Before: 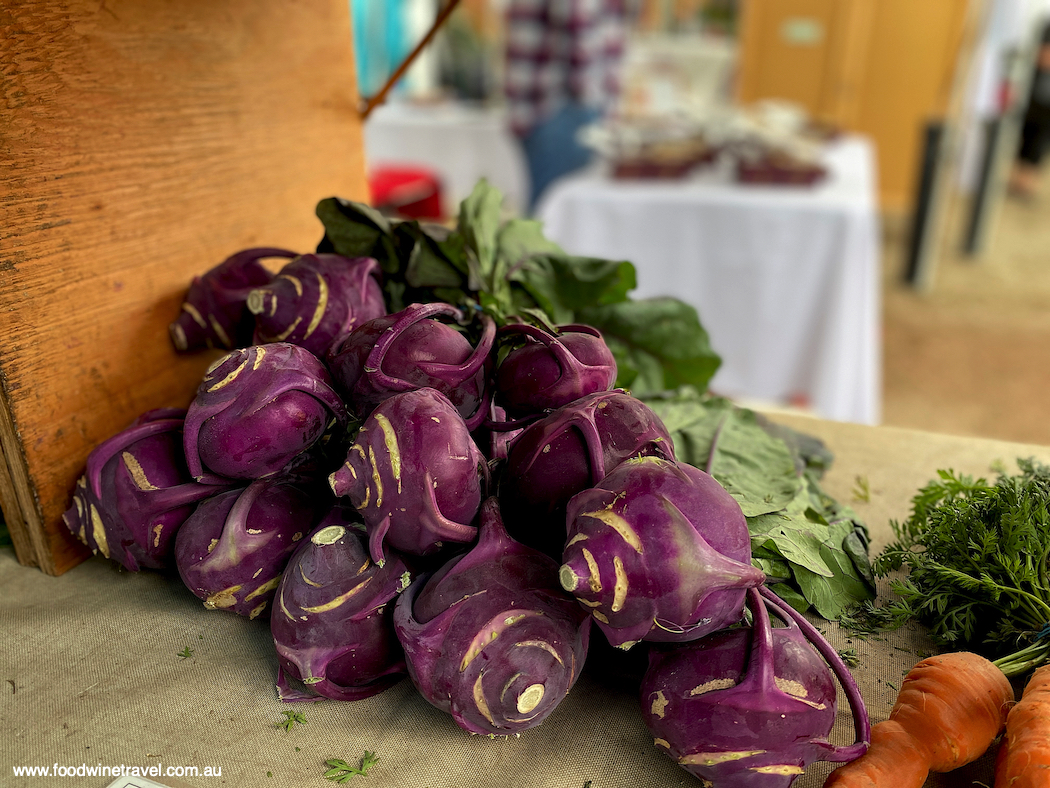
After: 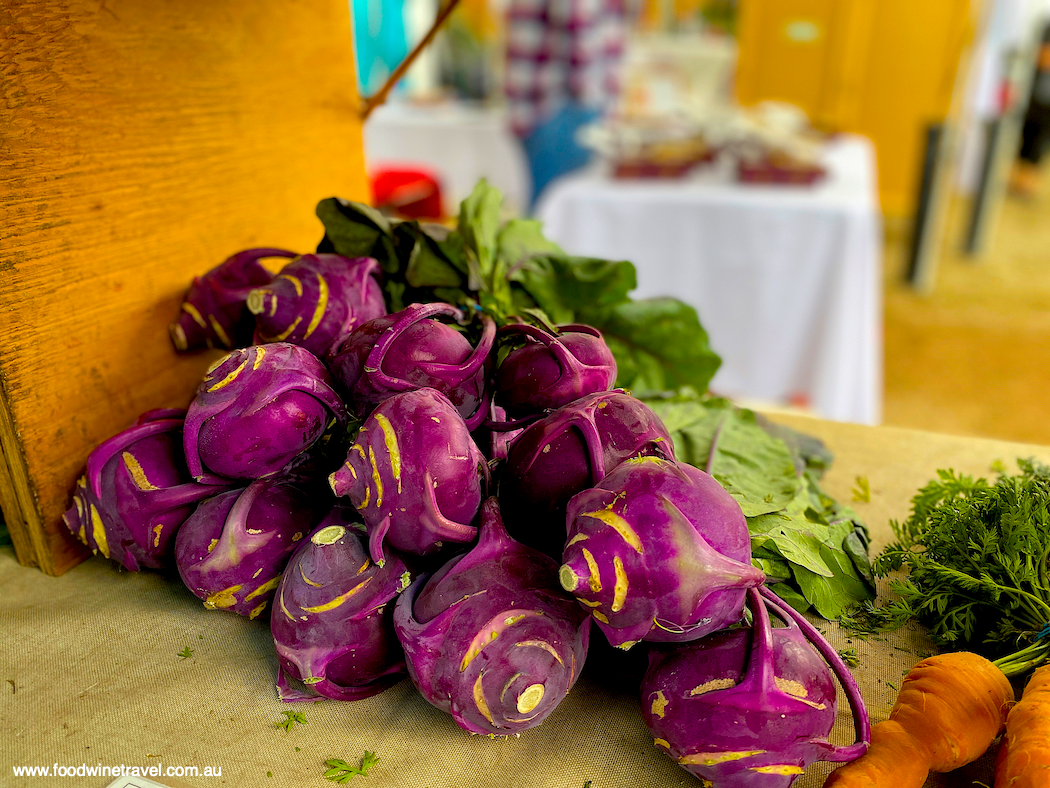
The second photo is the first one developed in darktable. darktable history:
color balance rgb: linear chroma grading › global chroma 42.577%, perceptual saturation grading › global saturation 25.483%
